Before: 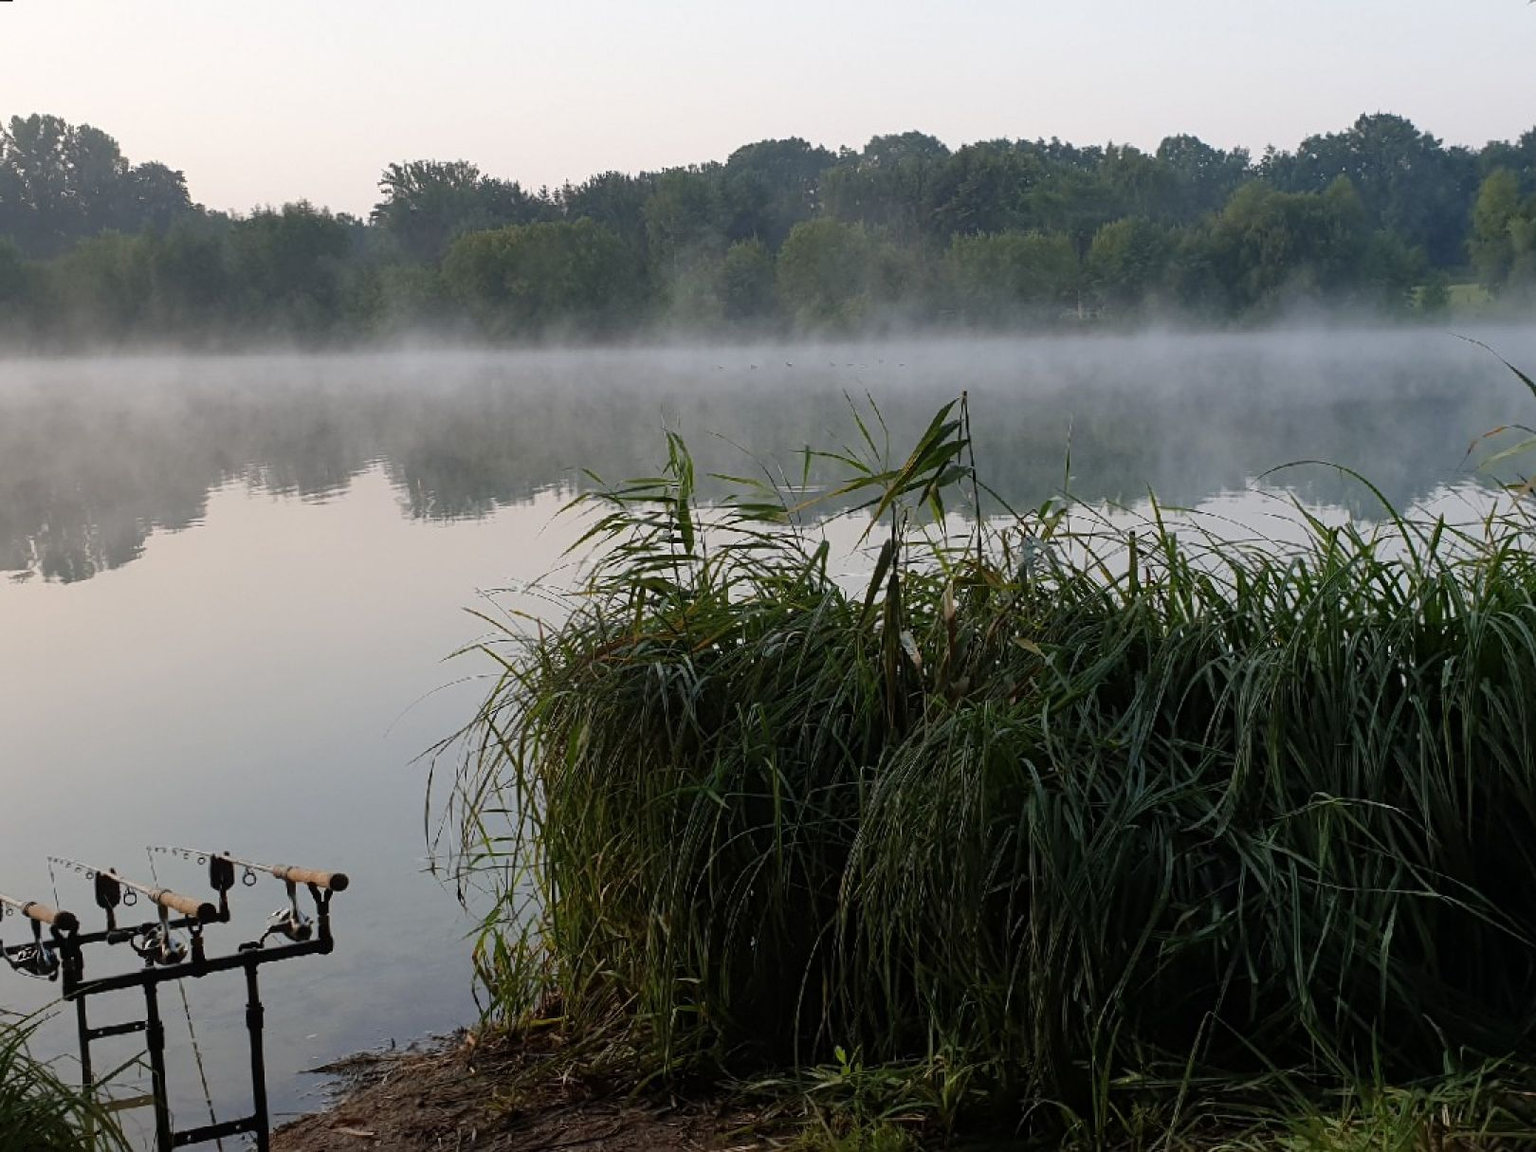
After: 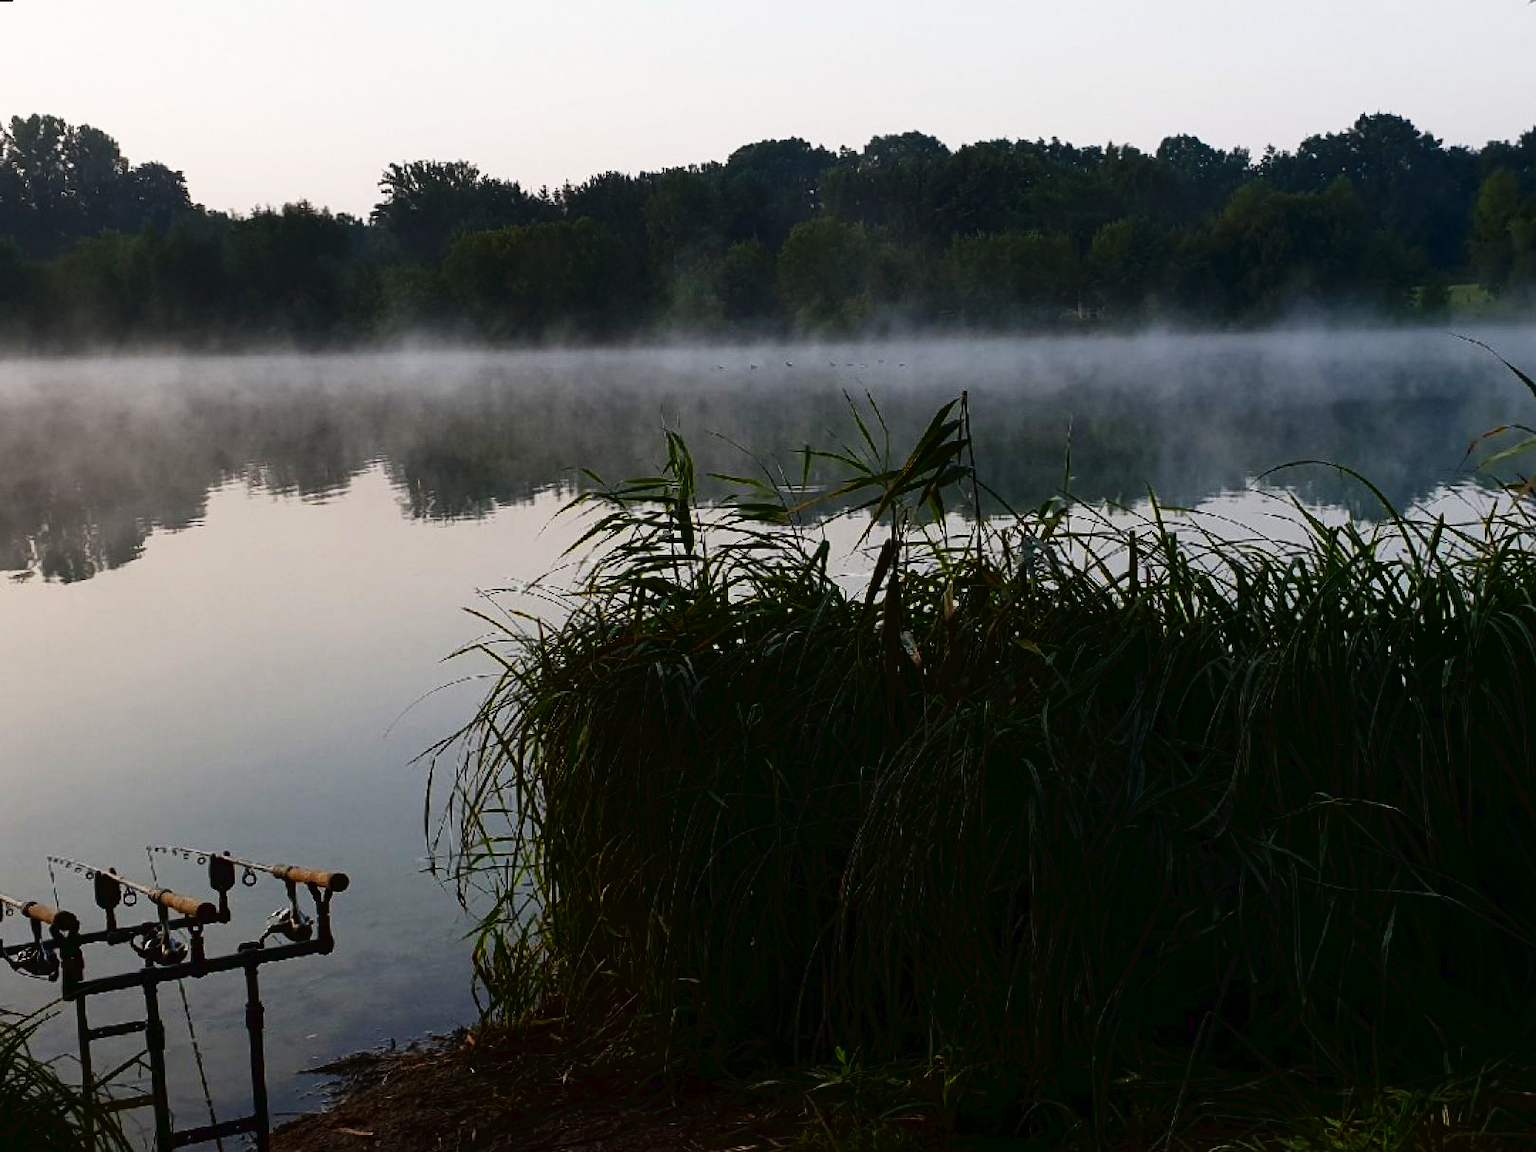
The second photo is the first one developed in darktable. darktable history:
contrast brightness saturation: contrast 0.101, brightness -0.256, saturation 0.138
tone curve: curves: ch0 [(0, 0) (0.003, 0.025) (0.011, 0.025) (0.025, 0.025) (0.044, 0.026) (0.069, 0.033) (0.1, 0.053) (0.136, 0.078) (0.177, 0.108) (0.224, 0.153) (0.277, 0.213) (0.335, 0.286) (0.399, 0.372) (0.468, 0.467) (0.543, 0.565) (0.623, 0.675) (0.709, 0.775) (0.801, 0.863) (0.898, 0.936) (1, 1)], preserve colors none
